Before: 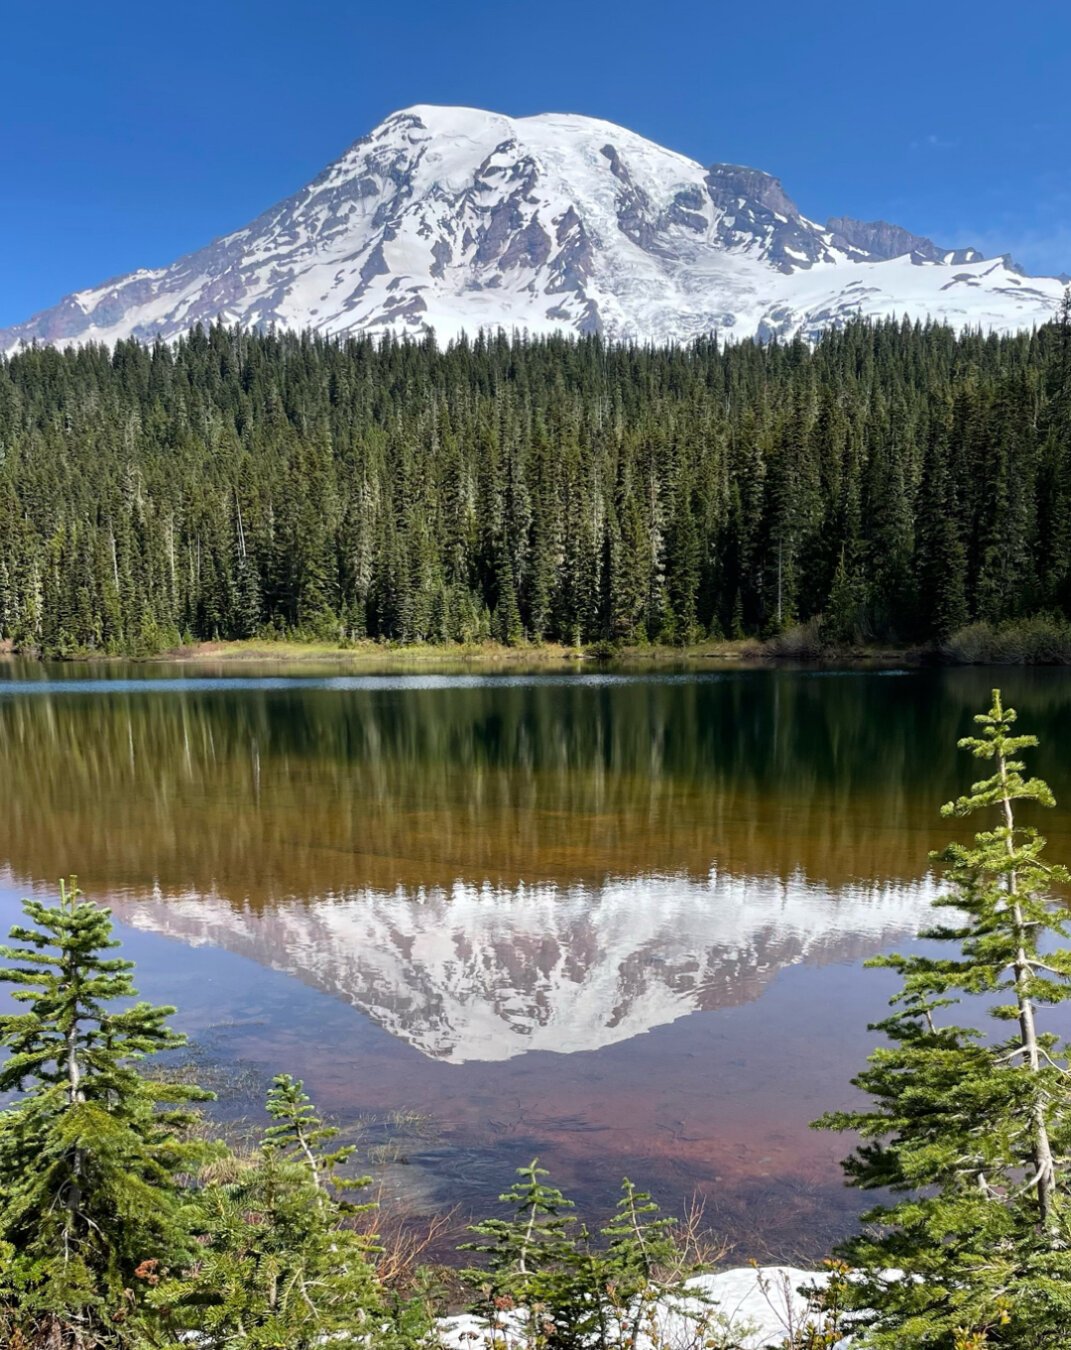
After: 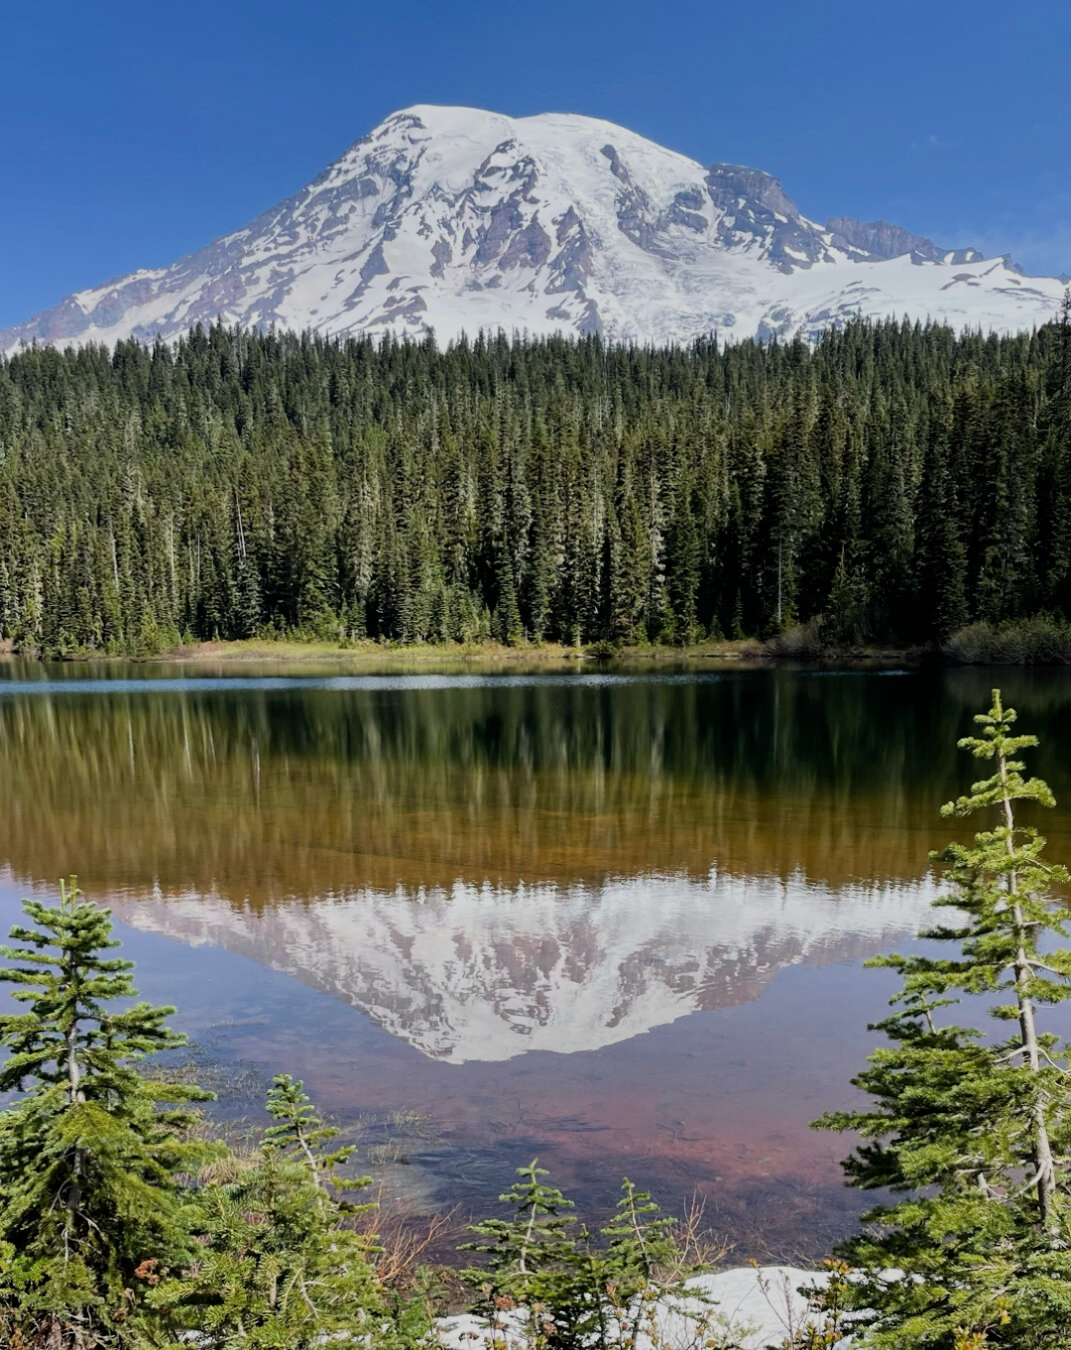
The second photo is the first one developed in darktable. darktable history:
filmic rgb: black relative exposure -7.65 EV, white relative exposure 4.56 EV, hardness 3.61, contrast in shadows safe
